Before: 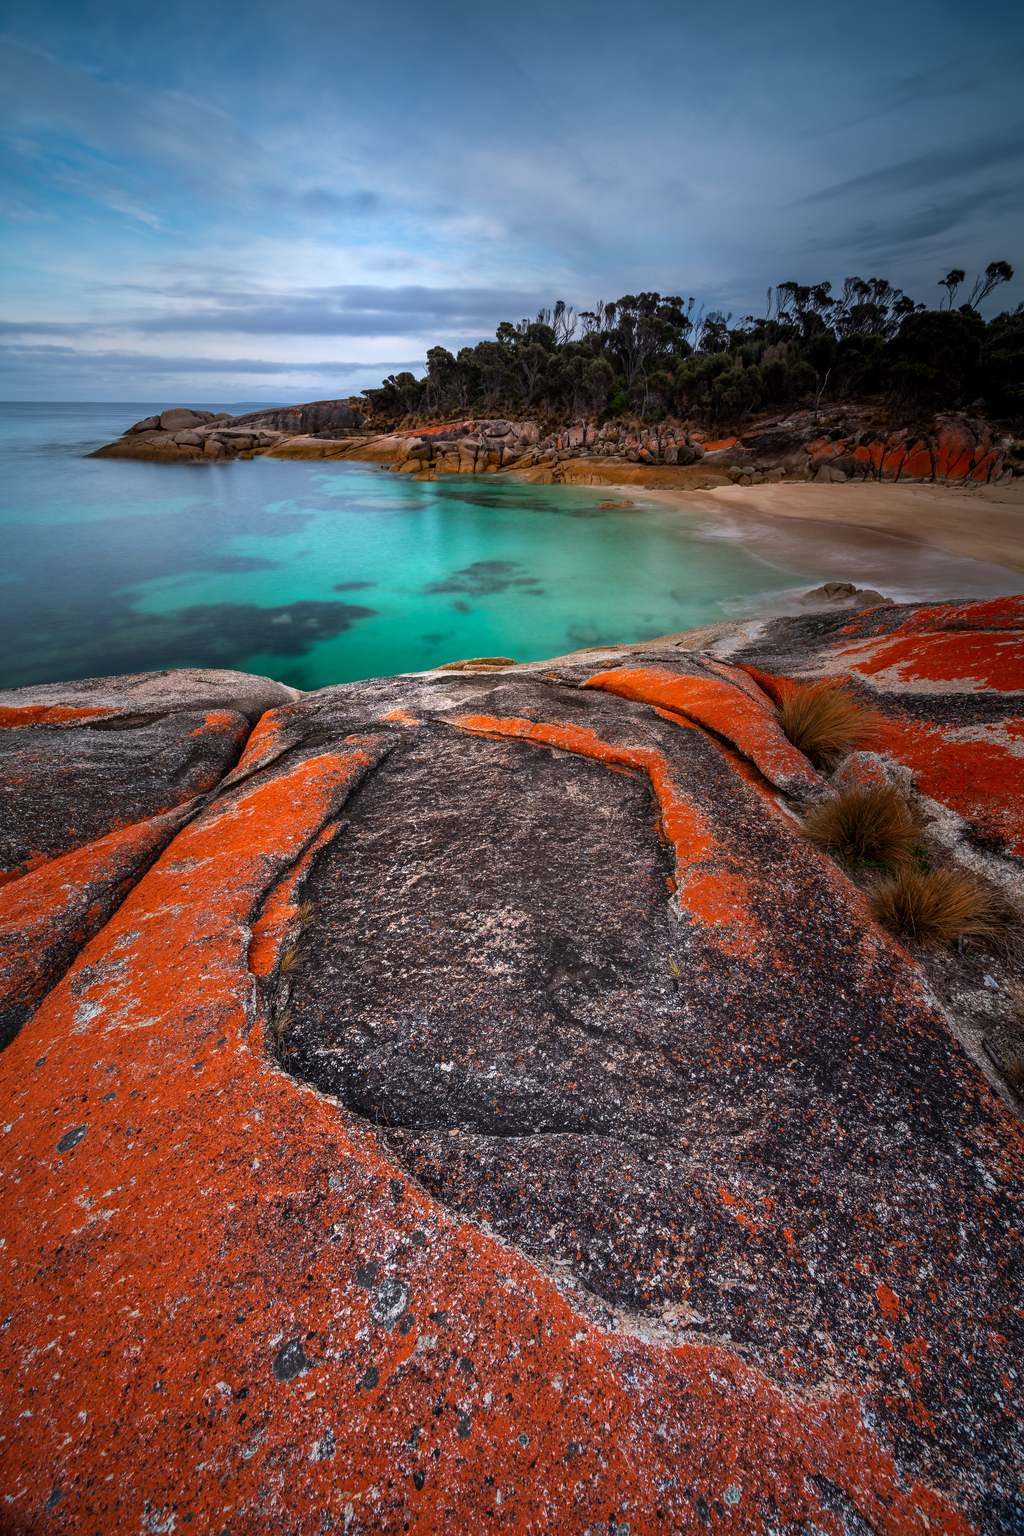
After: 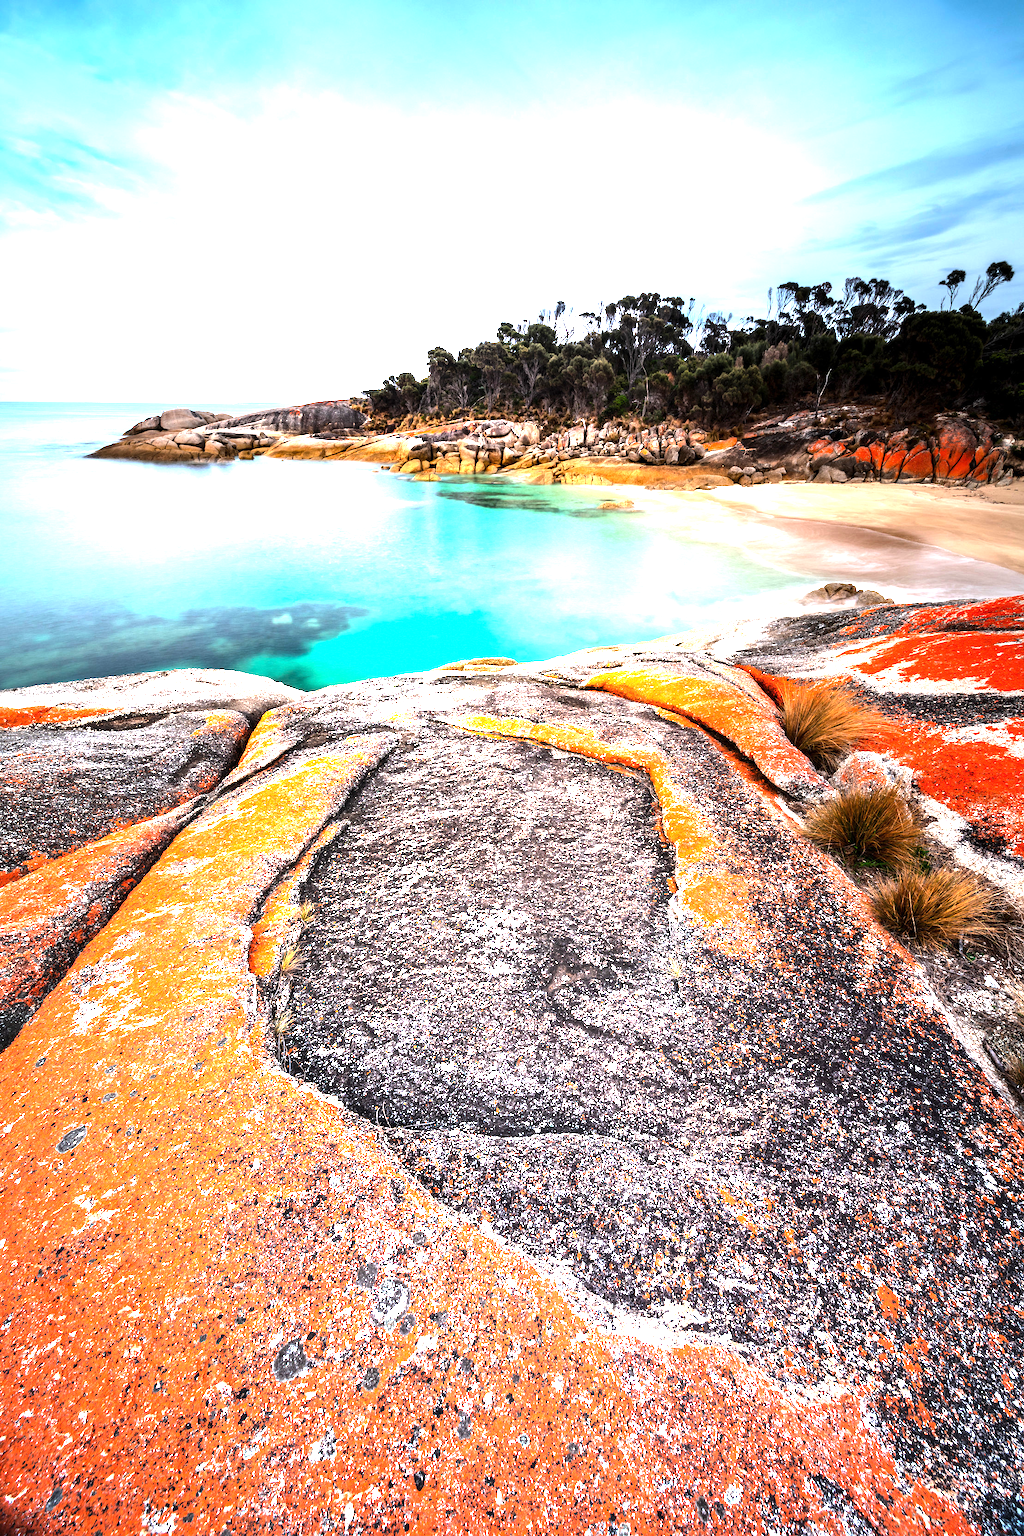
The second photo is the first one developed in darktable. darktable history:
tone equalizer: -8 EV -1.08 EV, -7 EV -1.01 EV, -6 EV -0.867 EV, -5 EV -0.578 EV, -3 EV 0.578 EV, -2 EV 0.867 EV, -1 EV 1.01 EV, +0 EV 1.08 EV, edges refinement/feathering 500, mask exposure compensation -1.57 EV, preserve details no
exposure: exposure 2 EV, compensate highlight preservation false
